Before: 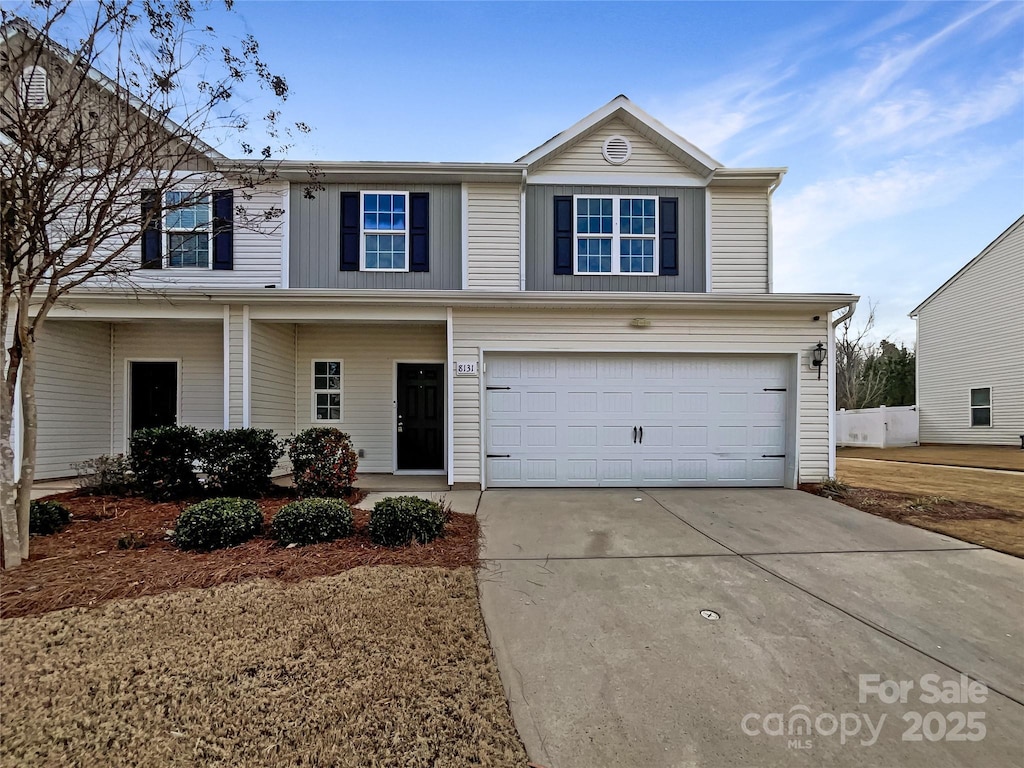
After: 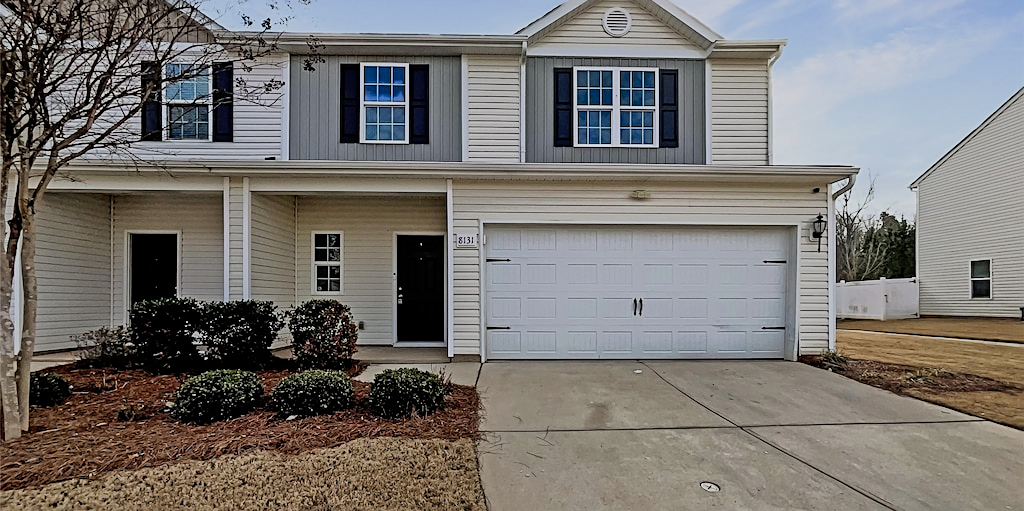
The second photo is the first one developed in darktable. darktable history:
sharpen: on, module defaults
filmic rgb: black relative exposure -7.65 EV, white relative exposure 4.56 EV, hardness 3.61
crop: top 16.727%, bottom 16.727%
